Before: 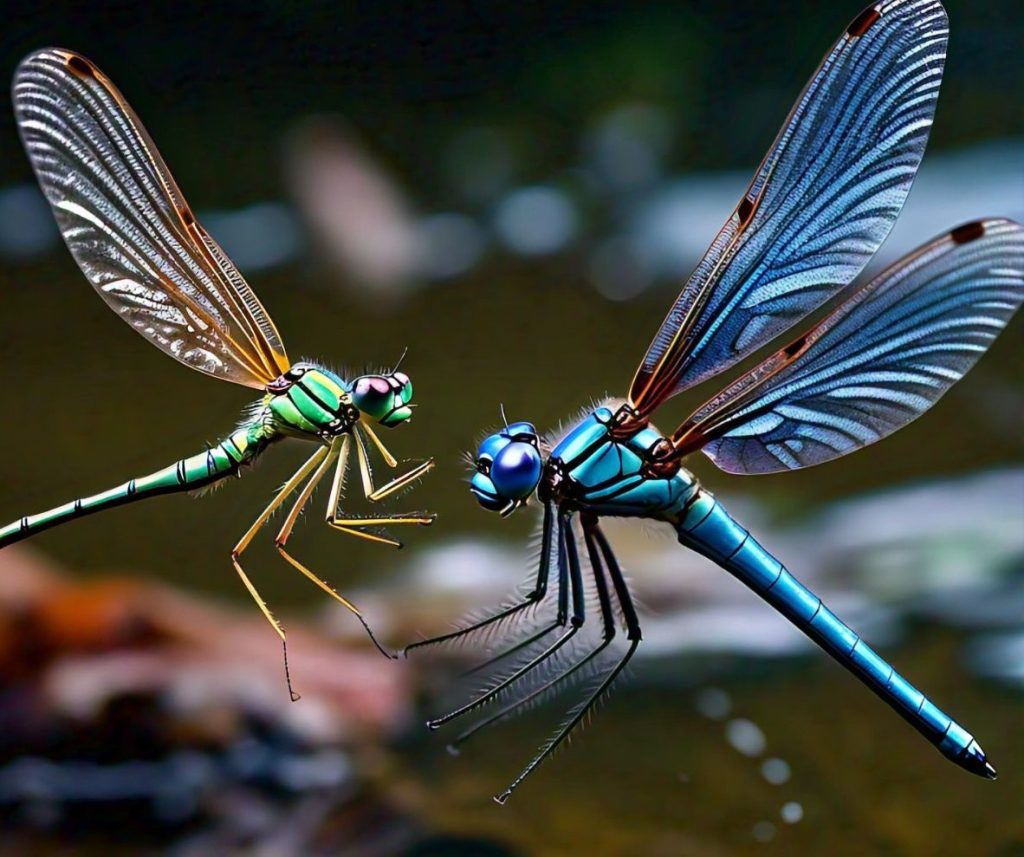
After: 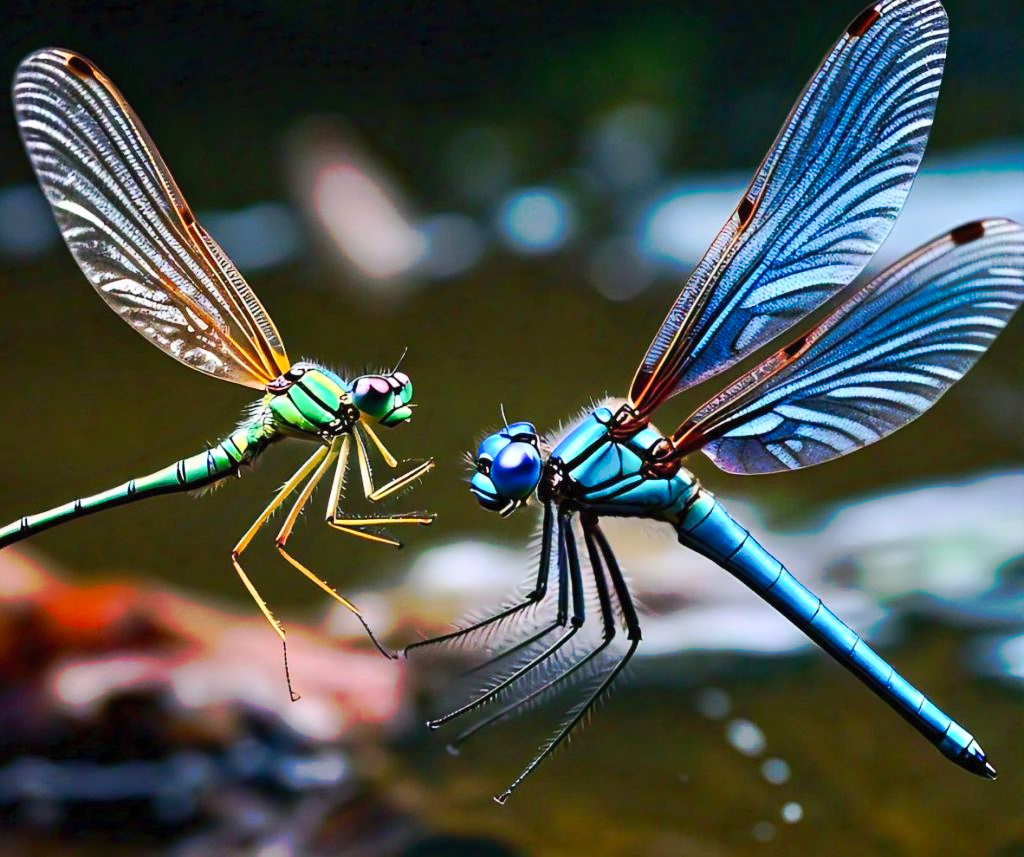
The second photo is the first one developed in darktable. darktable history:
tone curve: curves: ch0 [(0, 0) (0.003, 0.003) (0.011, 0.011) (0.025, 0.024) (0.044, 0.044) (0.069, 0.068) (0.1, 0.098) (0.136, 0.133) (0.177, 0.174) (0.224, 0.22) (0.277, 0.272) (0.335, 0.329) (0.399, 0.392) (0.468, 0.46) (0.543, 0.607) (0.623, 0.676) (0.709, 0.75) (0.801, 0.828) (0.898, 0.912) (1, 1)], preserve colors none
contrast brightness saturation: contrast 0.2, brightness 0.16, saturation 0.22
